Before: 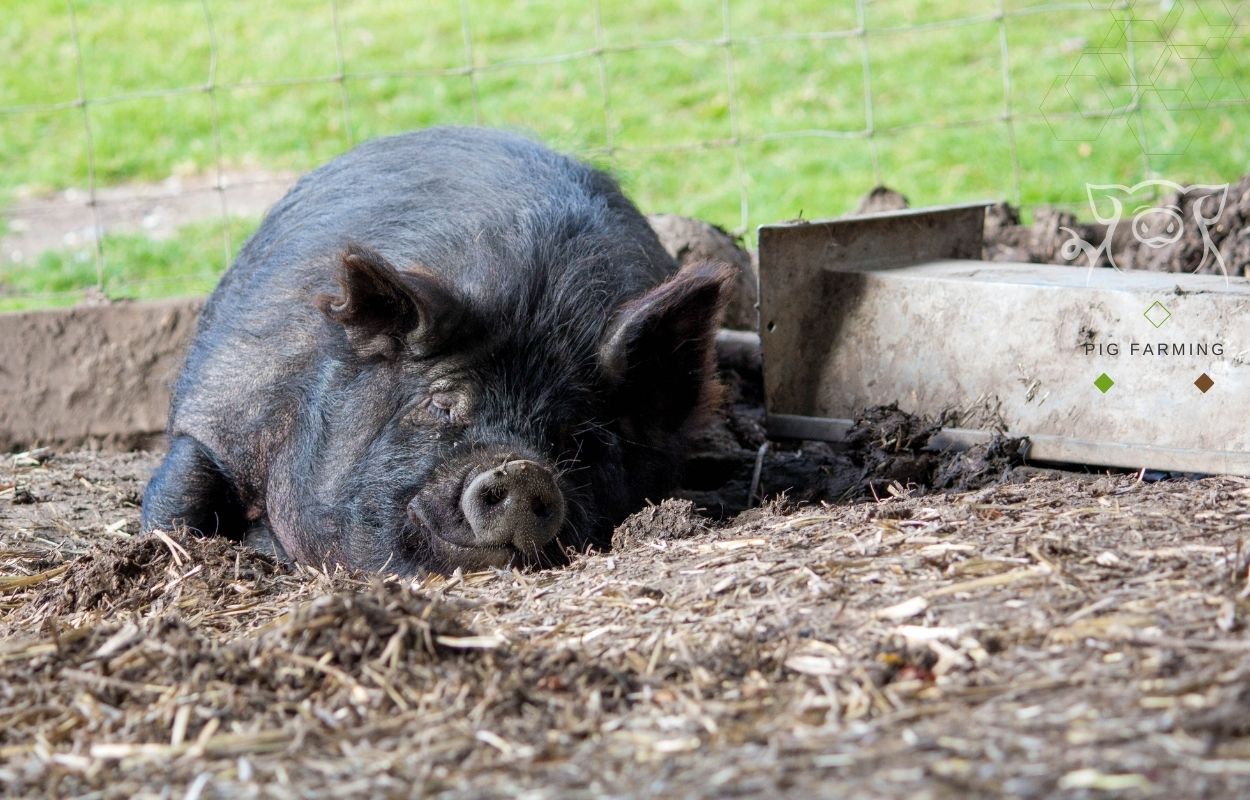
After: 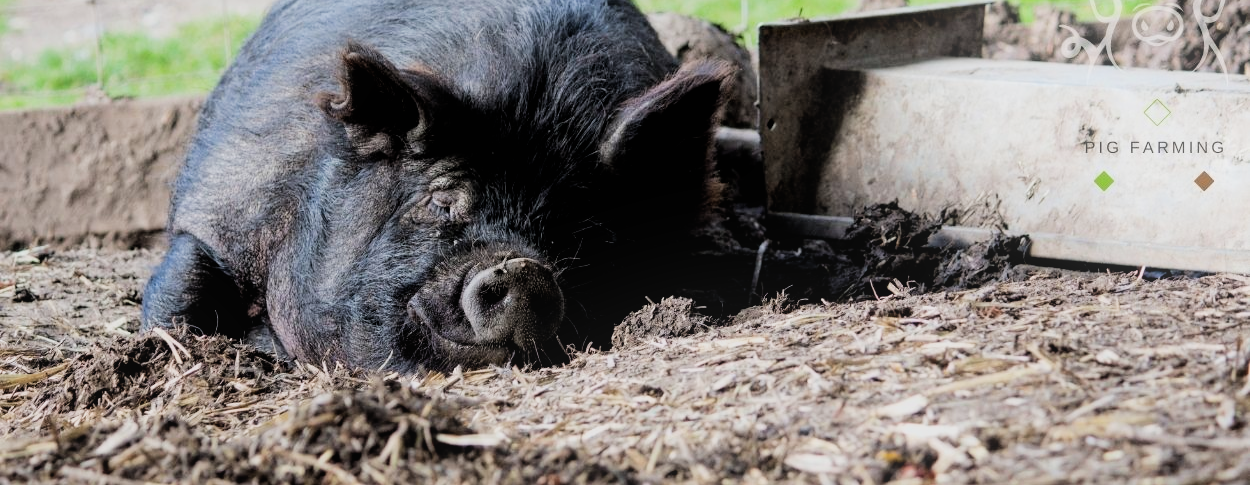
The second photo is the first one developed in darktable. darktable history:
filmic rgb: black relative exposure -5 EV, hardness 2.88, contrast 1.3, highlights saturation mix -30%
crop and rotate: top 25.357%, bottom 13.942%
bloom: size 16%, threshold 98%, strength 20%
white balance: emerald 1
